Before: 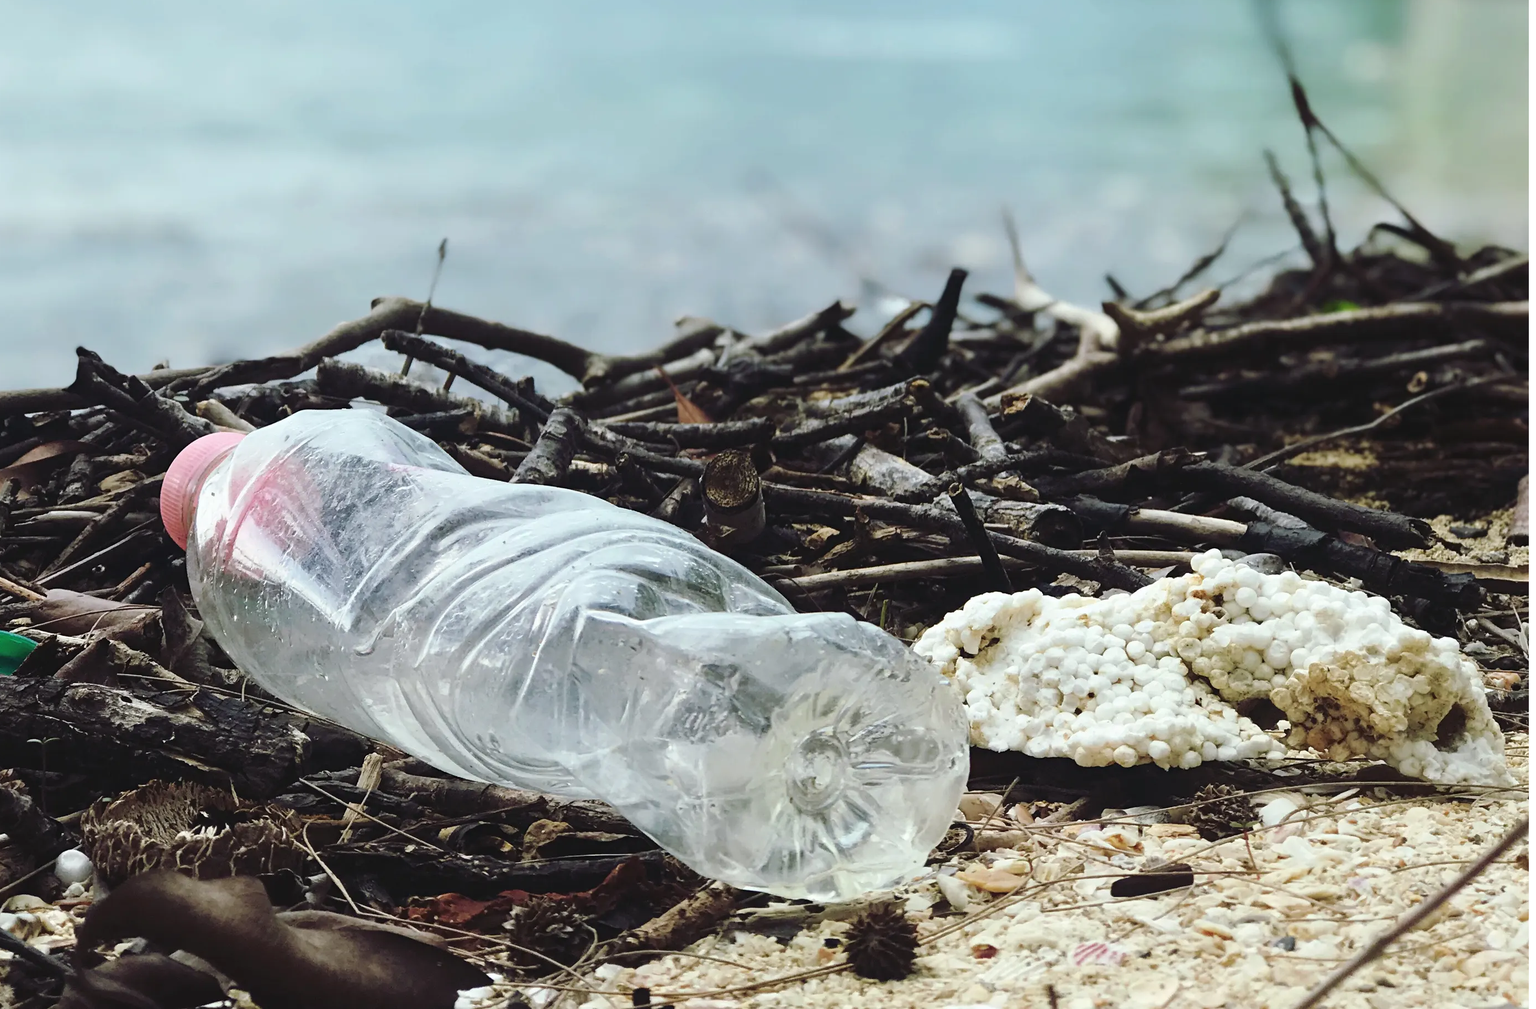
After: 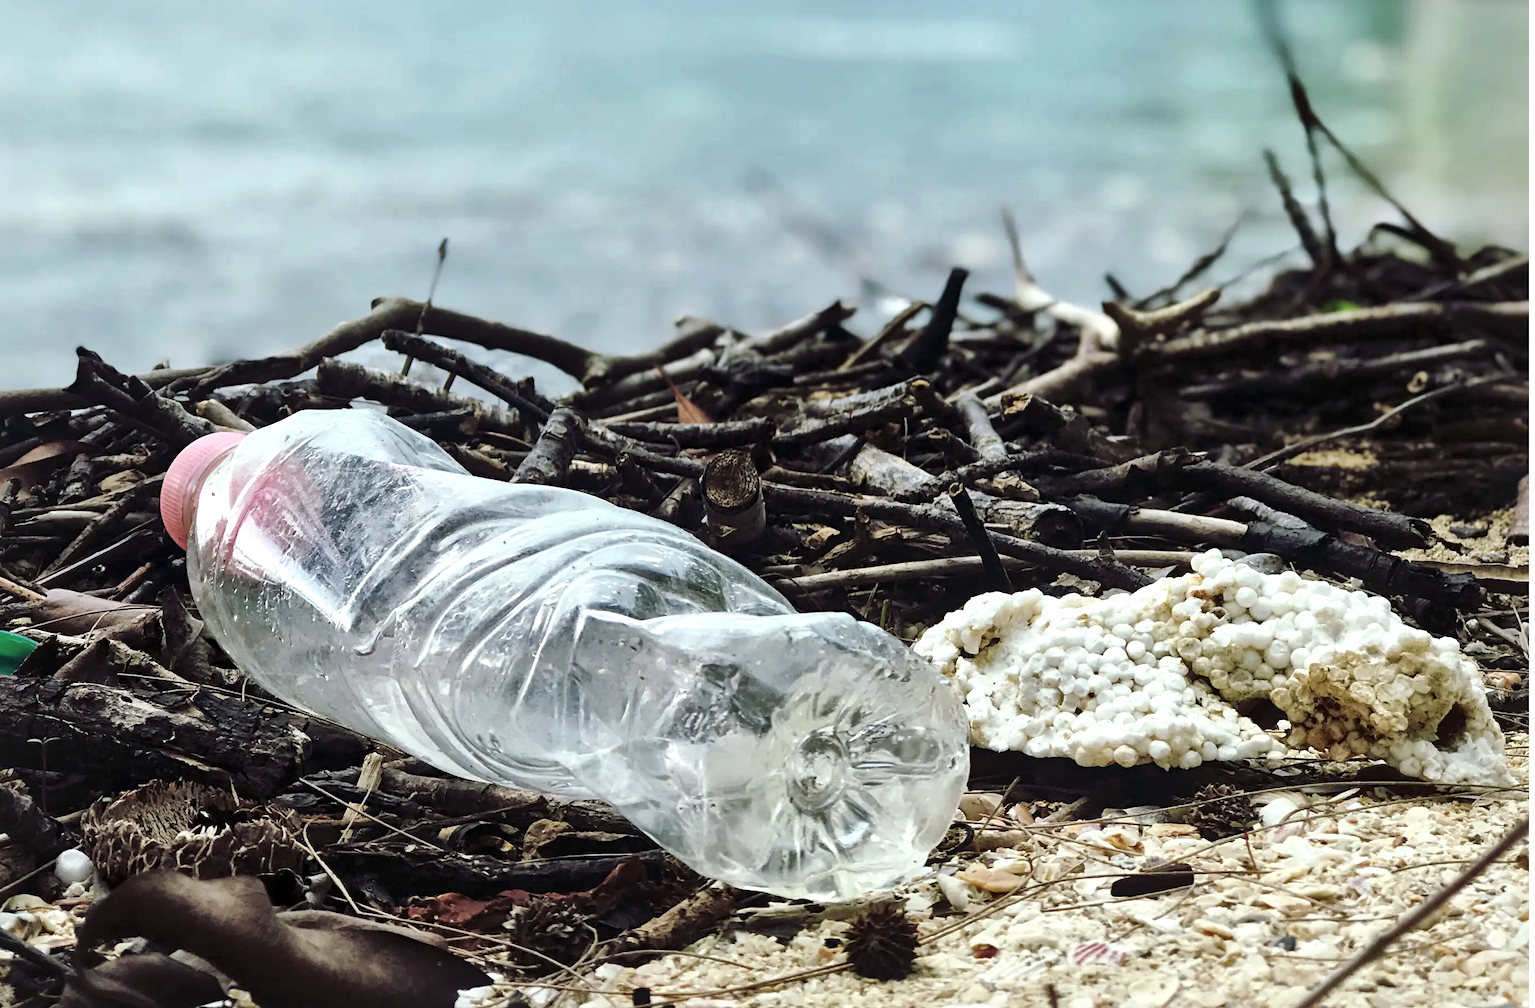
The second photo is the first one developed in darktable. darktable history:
local contrast: mode bilateral grid, contrast 71, coarseness 75, detail 180%, midtone range 0.2
